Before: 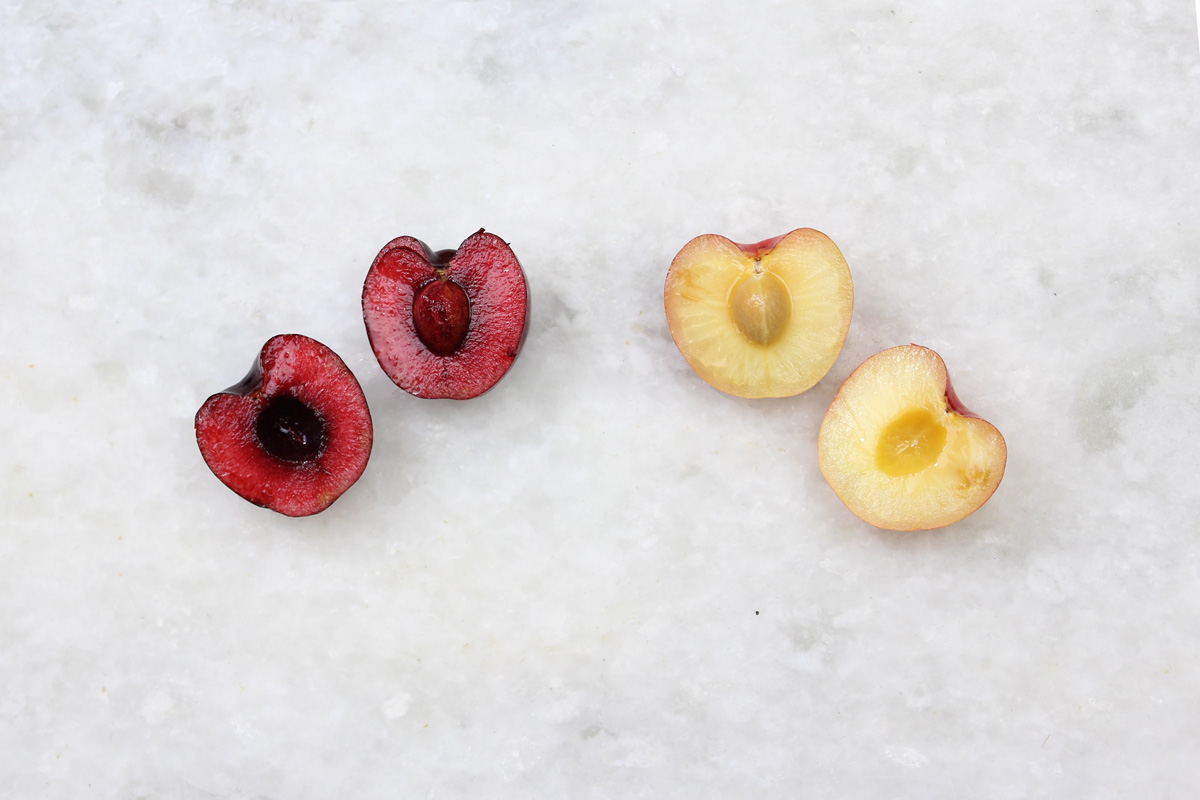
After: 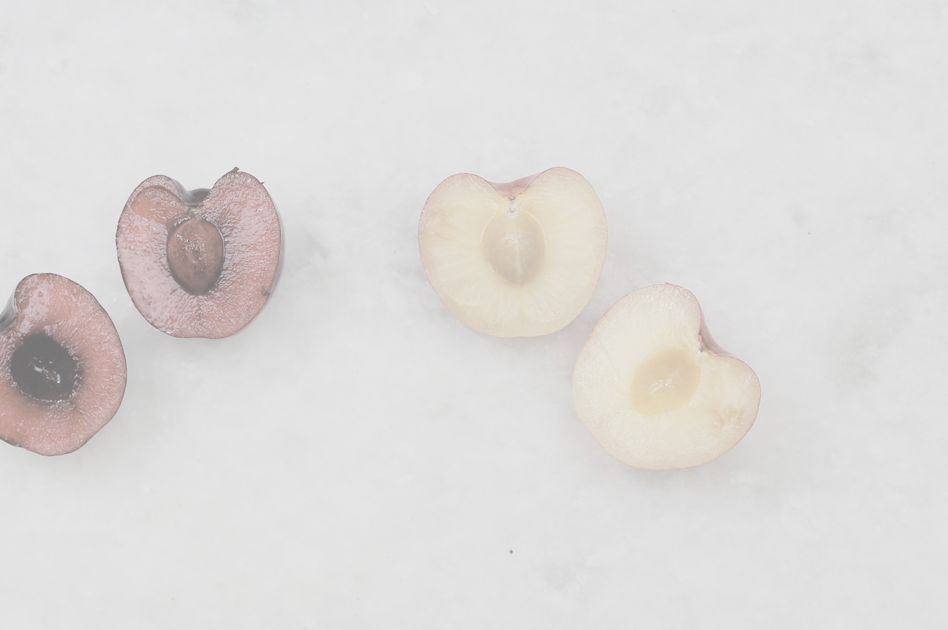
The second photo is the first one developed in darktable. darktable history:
crop and rotate: left 20.535%, top 7.743%, right 0.396%, bottom 13.422%
contrast brightness saturation: contrast -0.337, brightness 0.741, saturation -0.795
